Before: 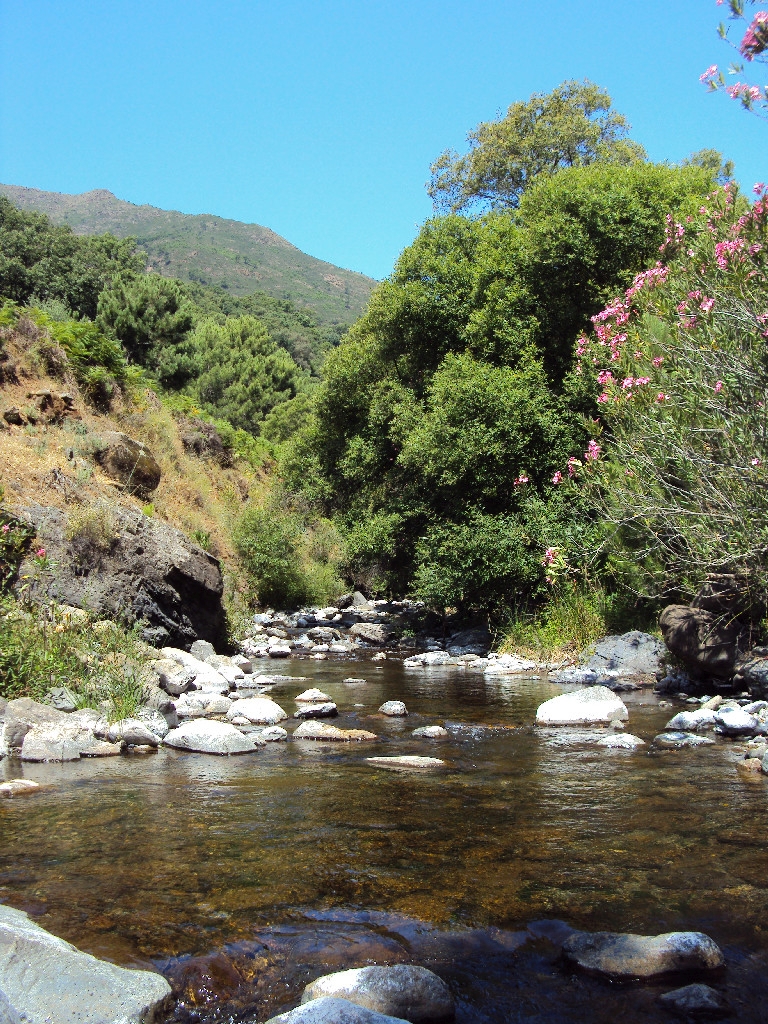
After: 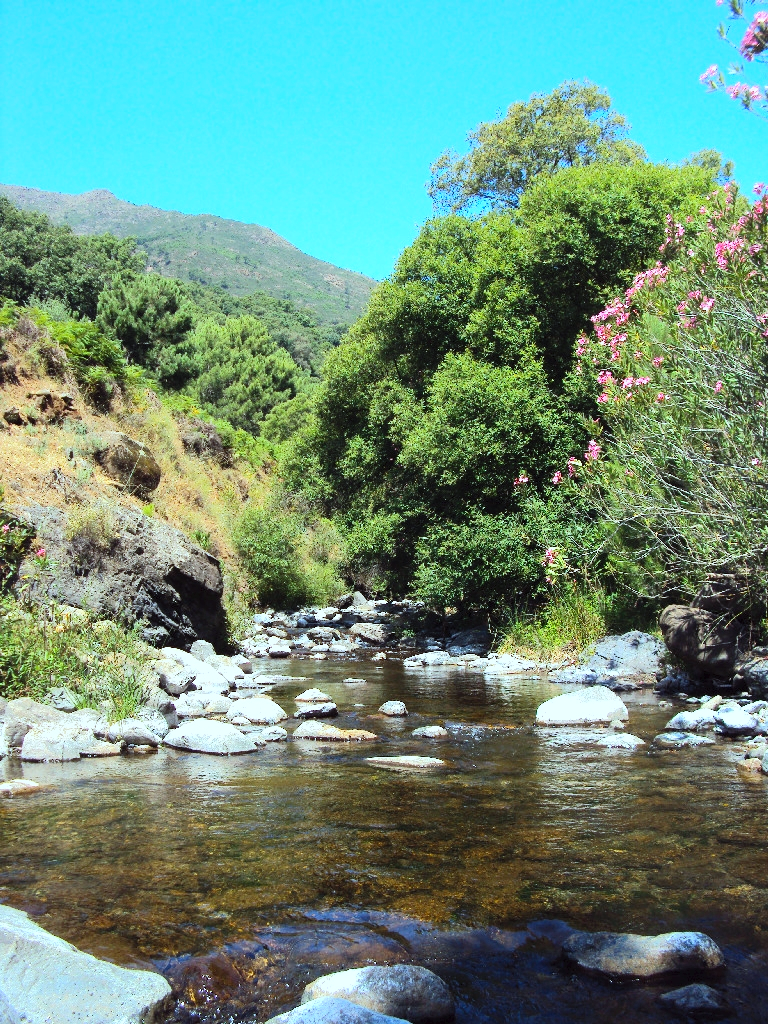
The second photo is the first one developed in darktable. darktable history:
contrast brightness saturation: contrast 0.2, brightness 0.16, saturation 0.22
color calibration: illuminant Planckian (black body), adaptation linear Bradford (ICC v4), x 0.364, y 0.367, temperature 4417.56 K, saturation algorithm version 1 (2020)
